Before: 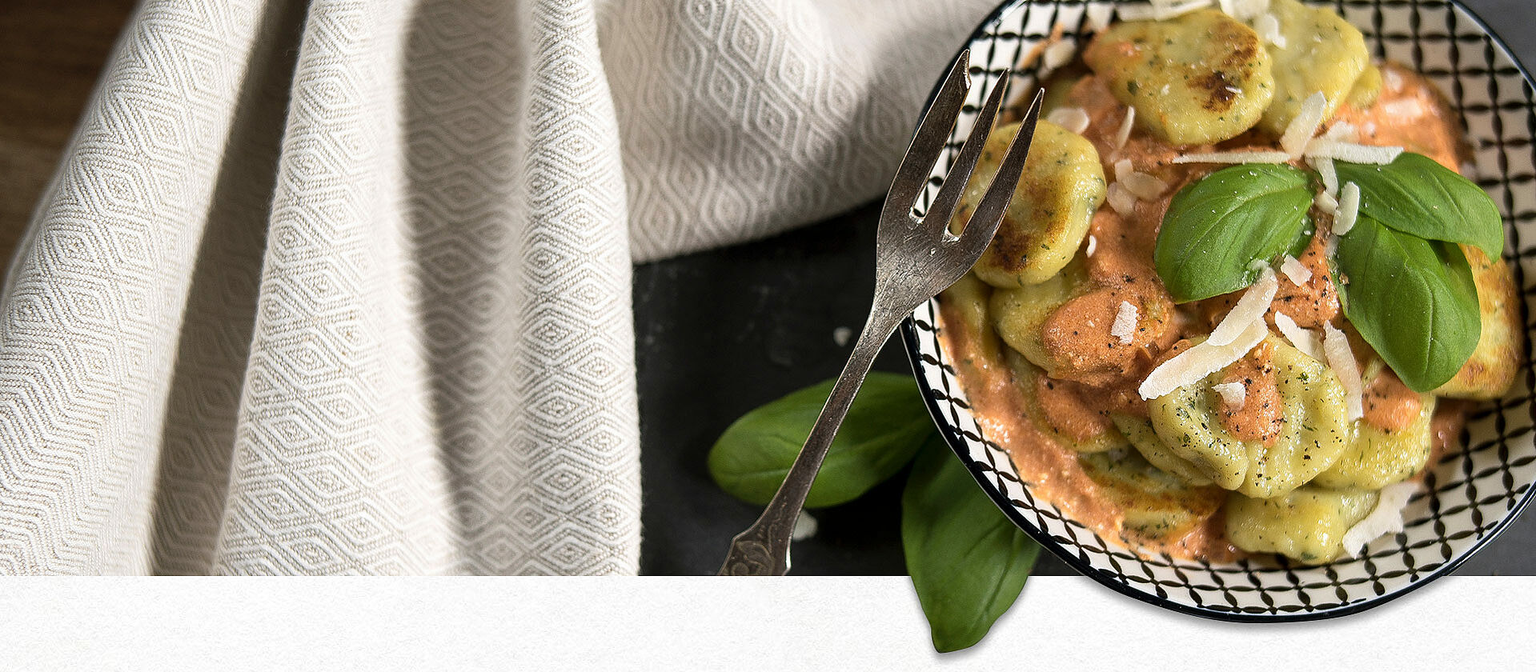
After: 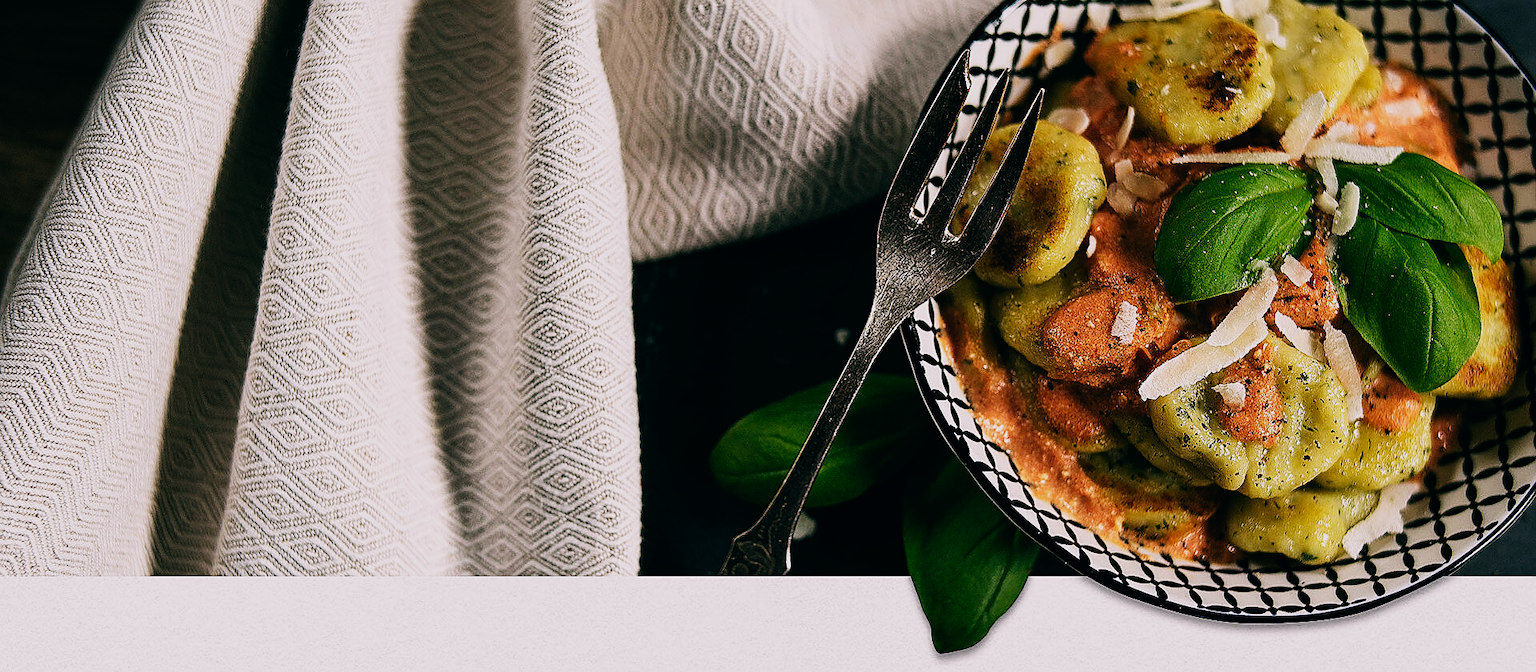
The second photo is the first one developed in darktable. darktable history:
sigmoid: contrast 1.7, skew -0.2, preserve hue 0%, red attenuation 0.1, red rotation 0.035, green attenuation 0.1, green rotation -0.017, blue attenuation 0.15, blue rotation -0.052, base primaries Rec2020
contrast brightness saturation: saturation 0.13
sharpen: on, module defaults
color balance: lift [1.016, 0.983, 1, 1.017], gamma [0.78, 1.018, 1.043, 0.957], gain [0.786, 1.063, 0.937, 1.017], input saturation 118.26%, contrast 13.43%, contrast fulcrum 21.62%, output saturation 82.76%
